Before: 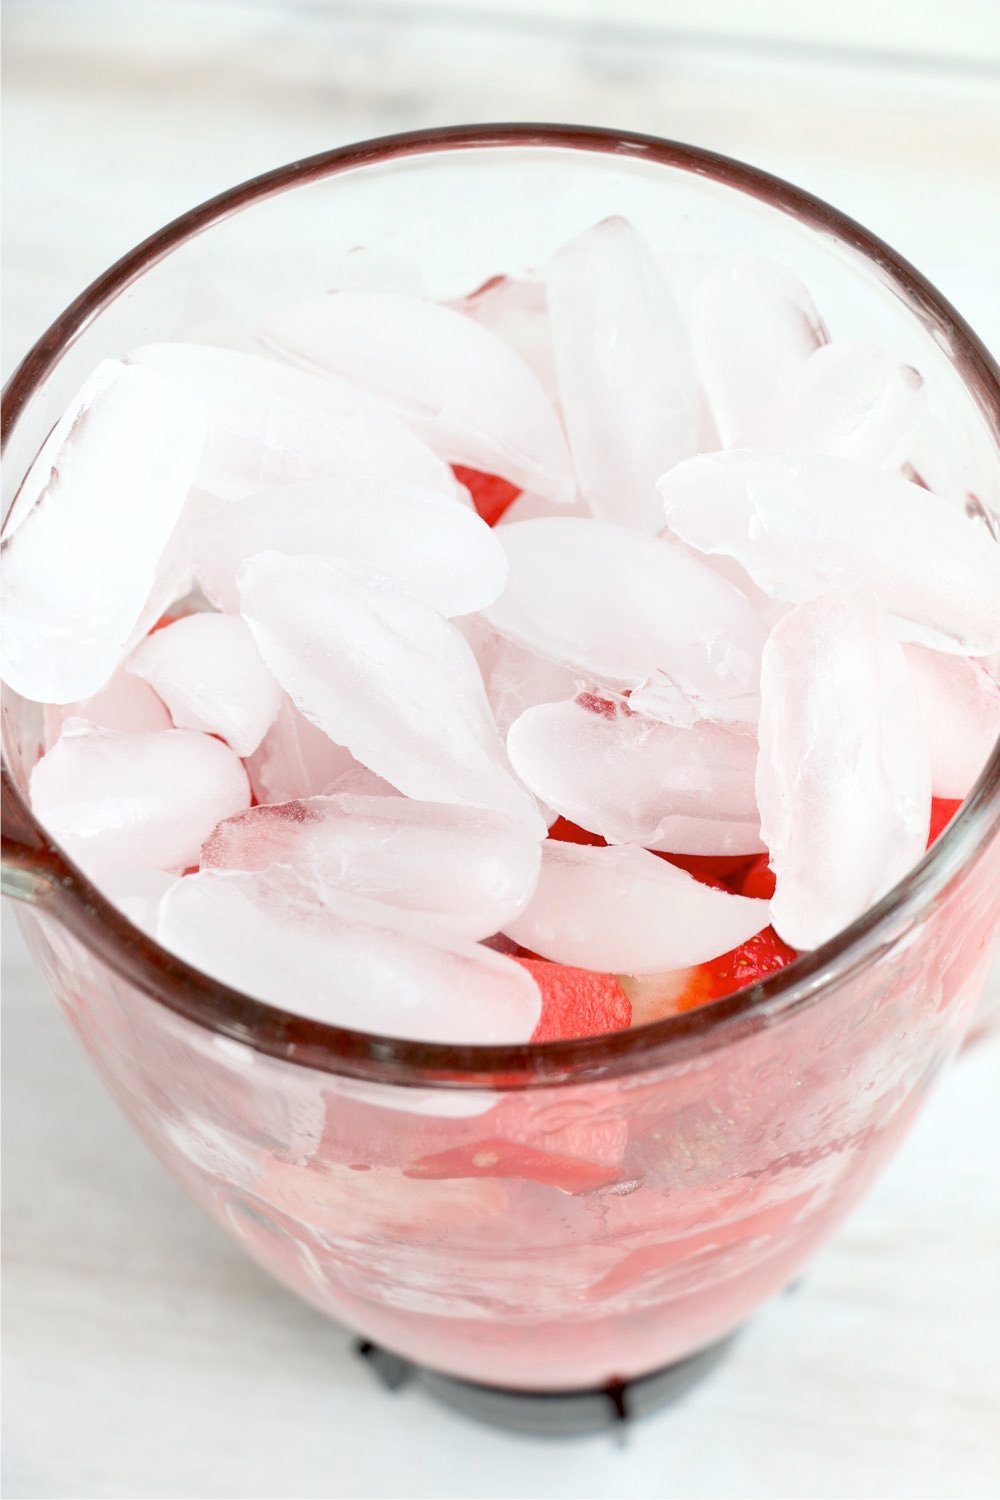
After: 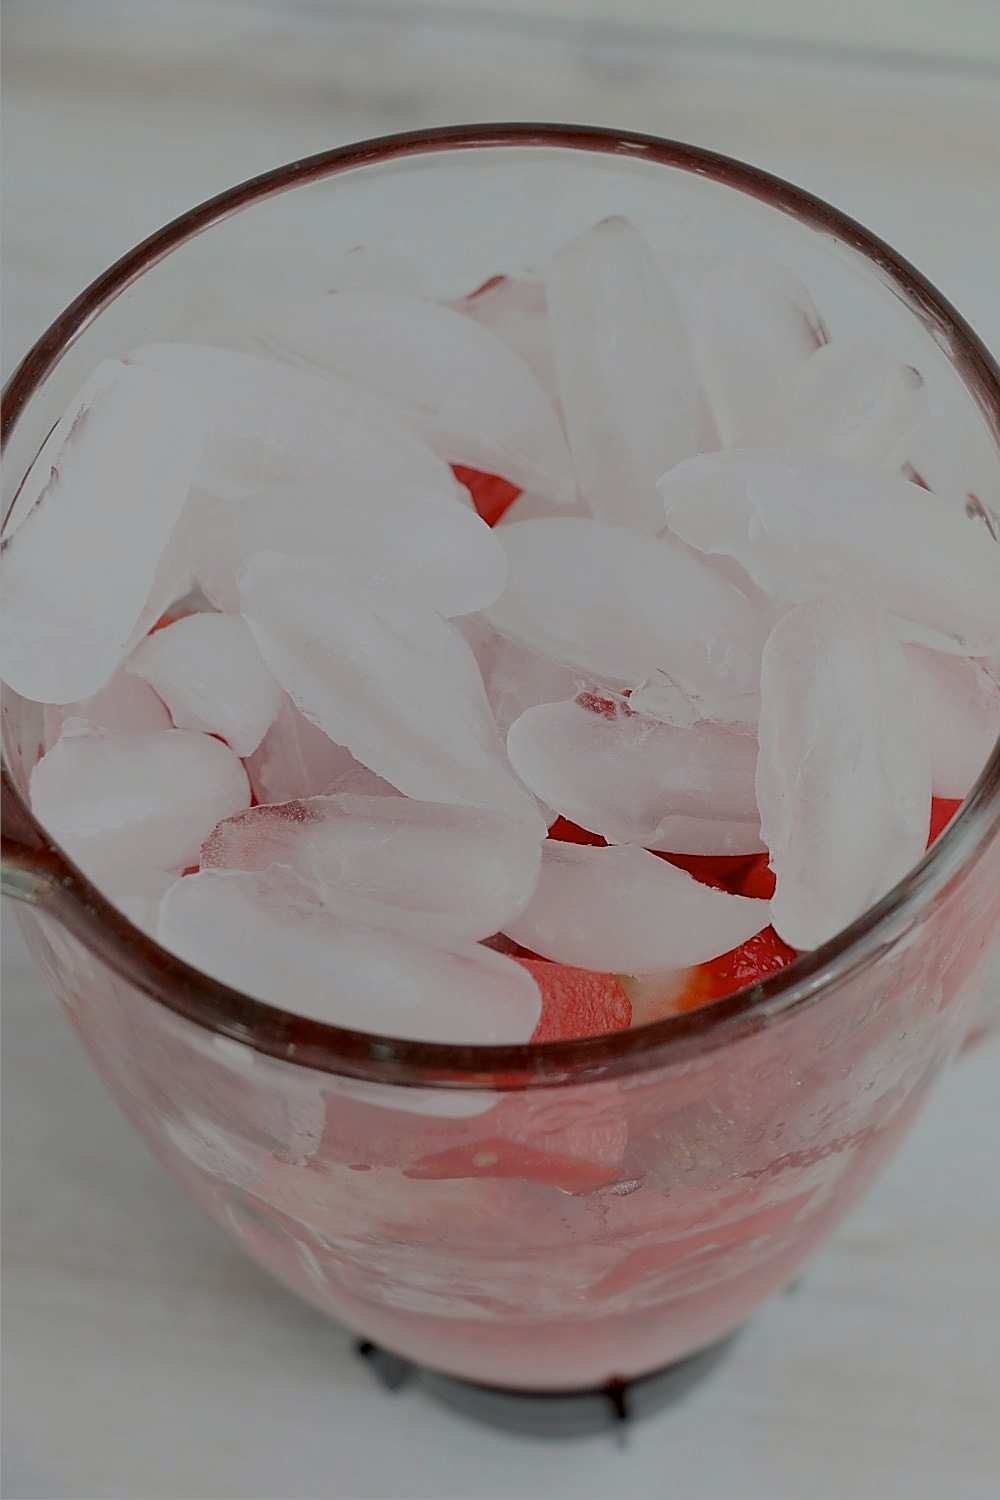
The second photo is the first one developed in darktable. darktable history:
exposure: exposure -1.468 EV, compensate highlight preservation false
sharpen: radius 1.4, amount 1.25, threshold 0.7
